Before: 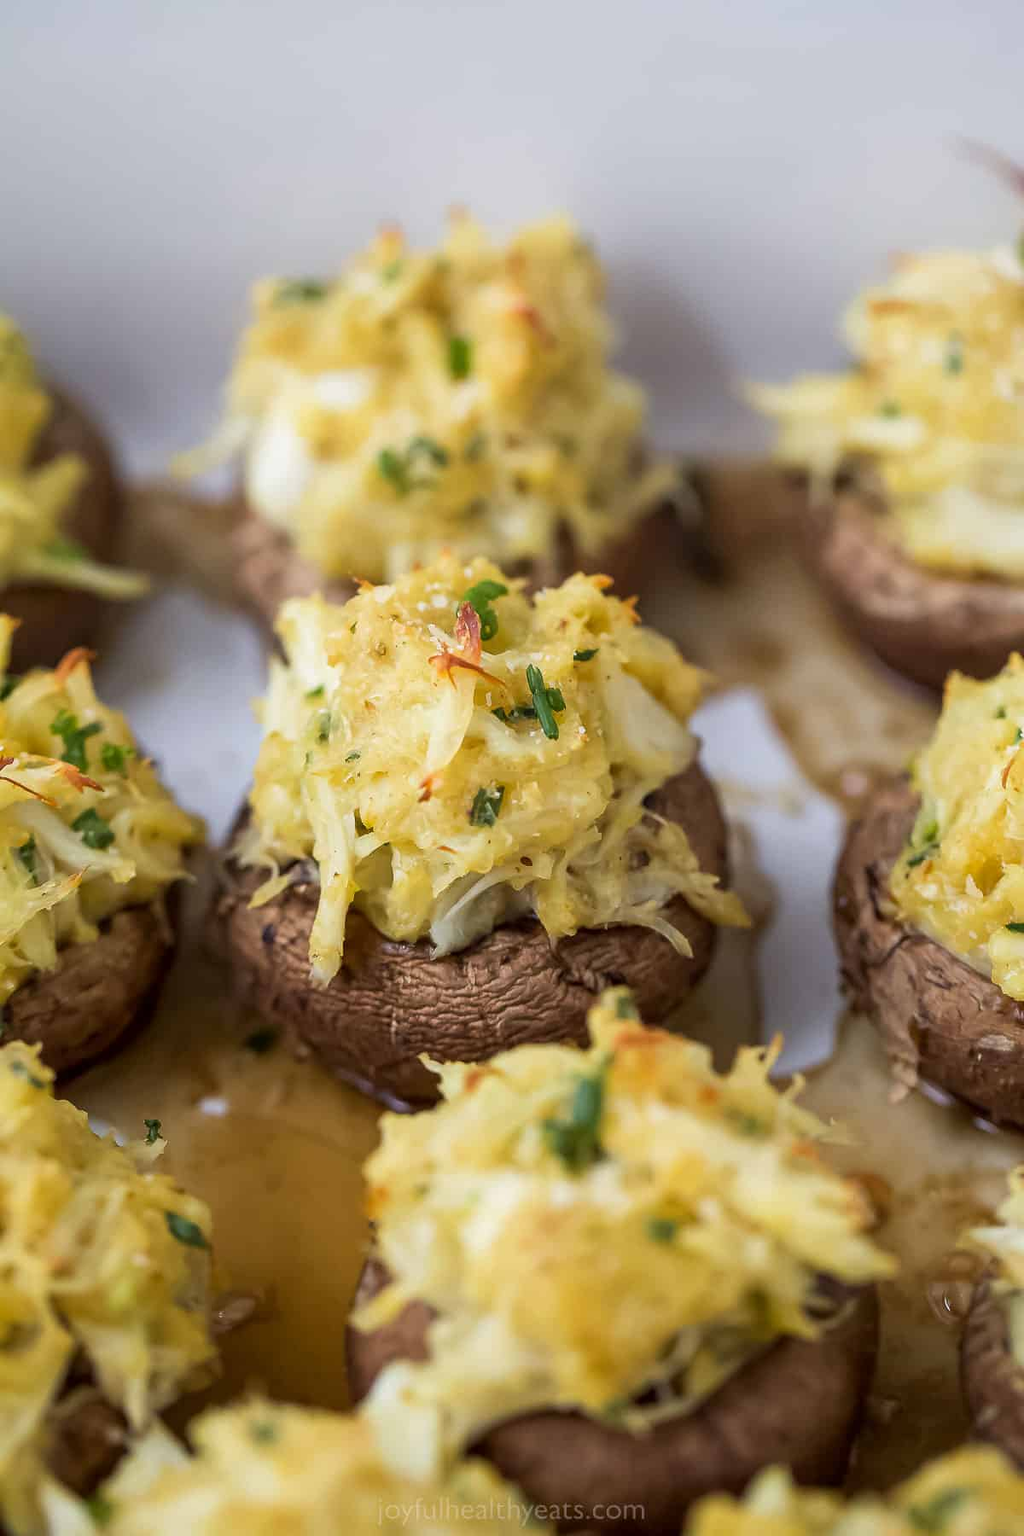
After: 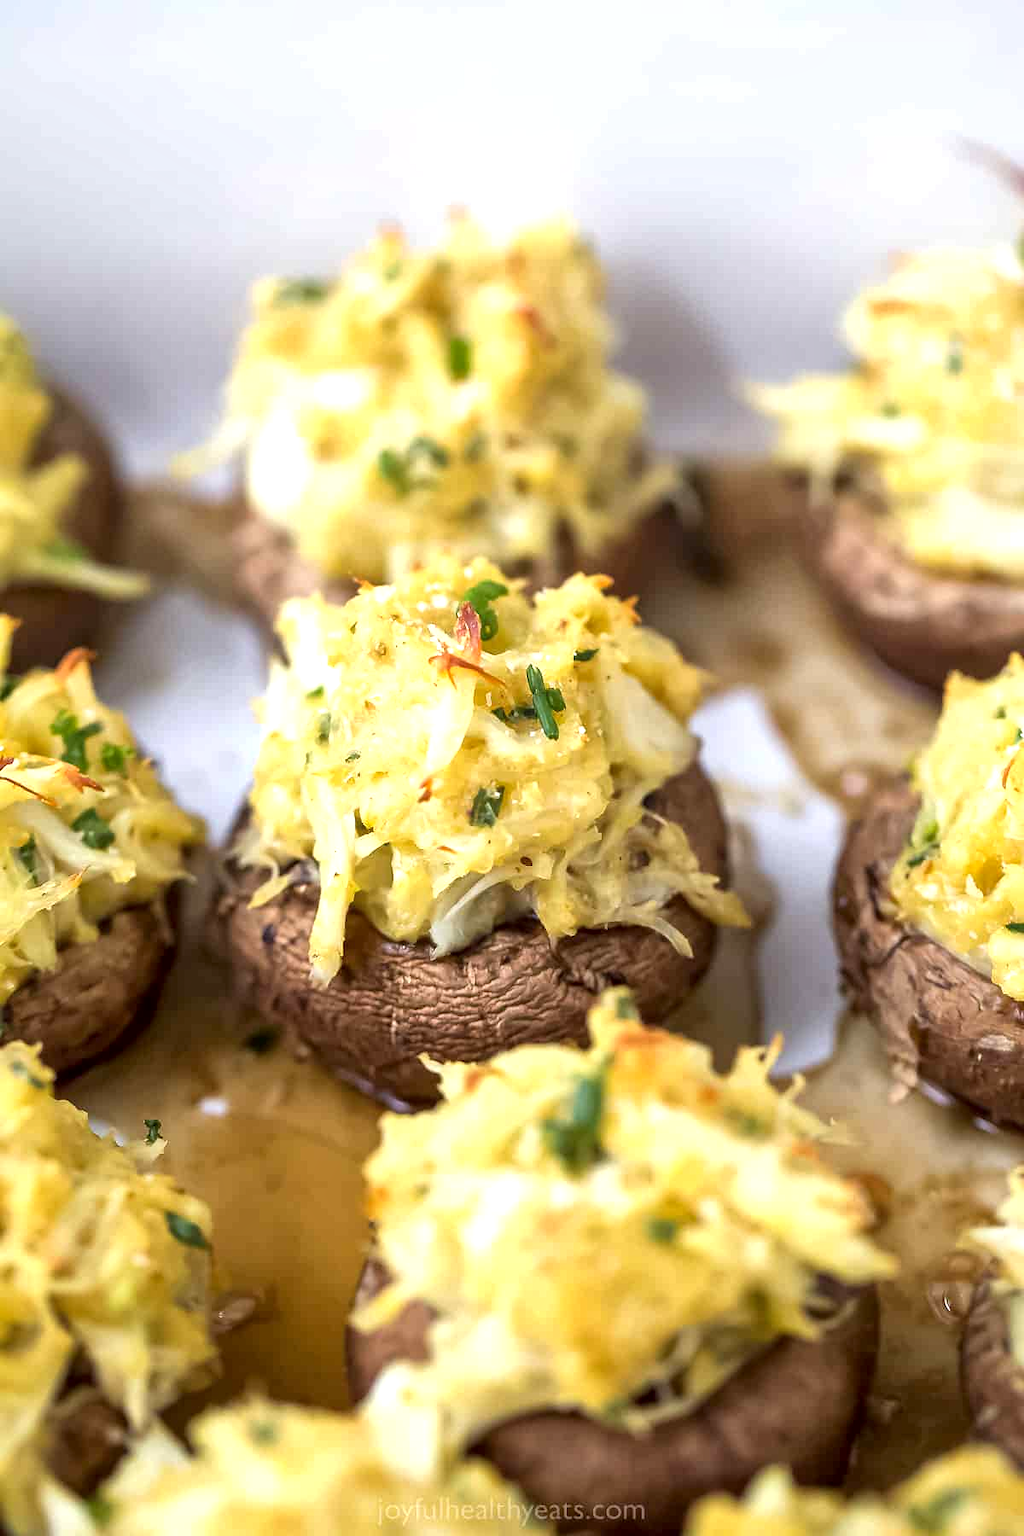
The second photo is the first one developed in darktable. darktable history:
local contrast: mode bilateral grid, contrast 20, coarseness 50, detail 130%, midtone range 0.2
exposure: black level correction 0, exposure 0.7 EV, compensate exposure bias true, compensate highlight preservation false
